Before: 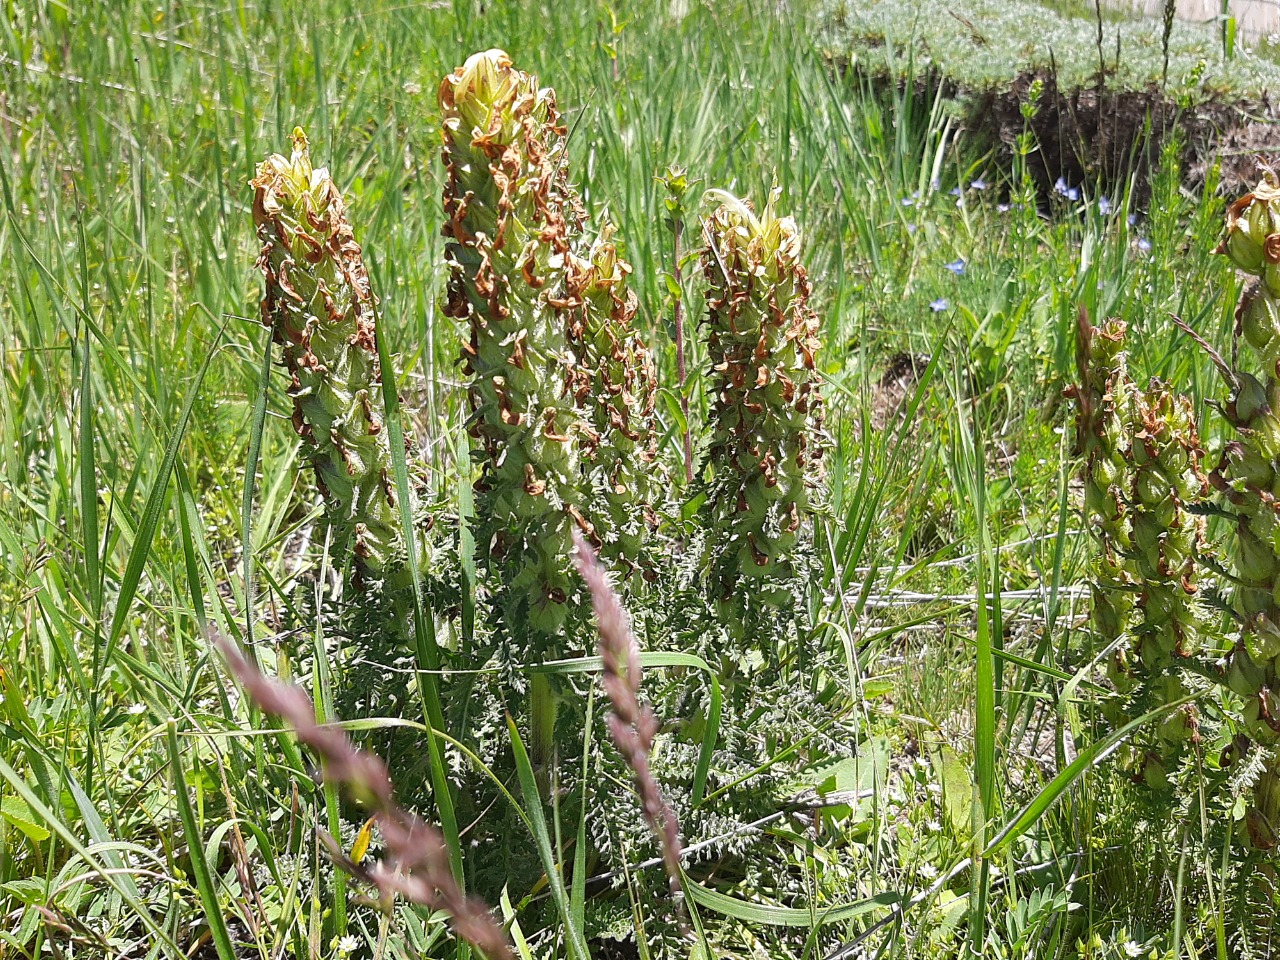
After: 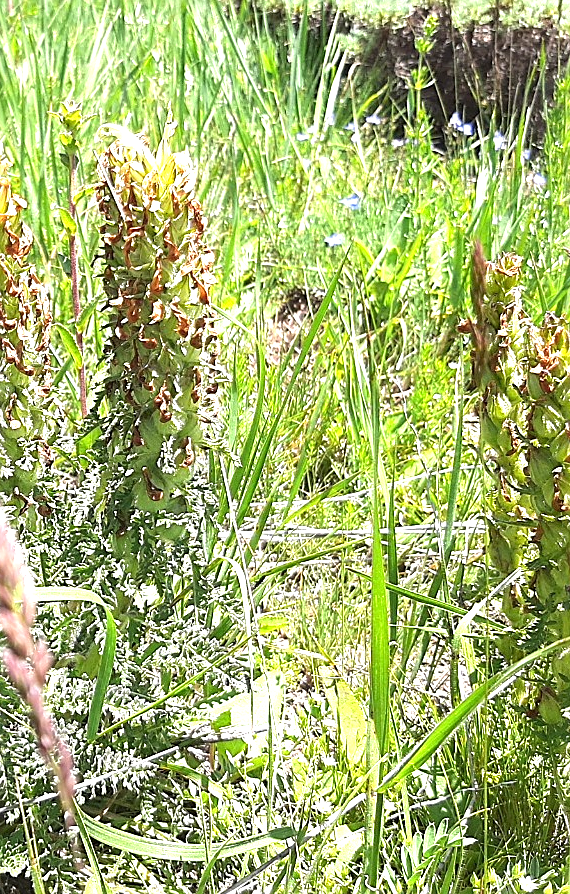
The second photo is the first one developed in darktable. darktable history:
crop: left 47.324%, top 6.805%, right 8.112%
exposure: black level correction 0, exposure 1.199 EV, compensate exposure bias true, compensate highlight preservation false
sharpen: on, module defaults
